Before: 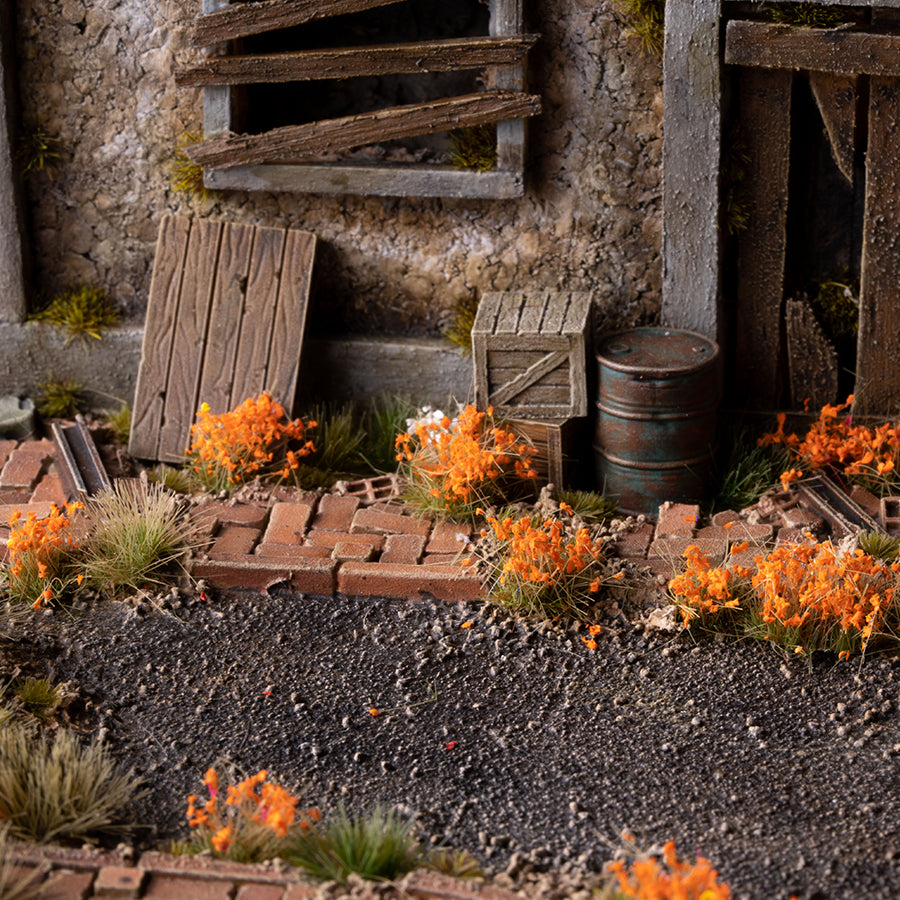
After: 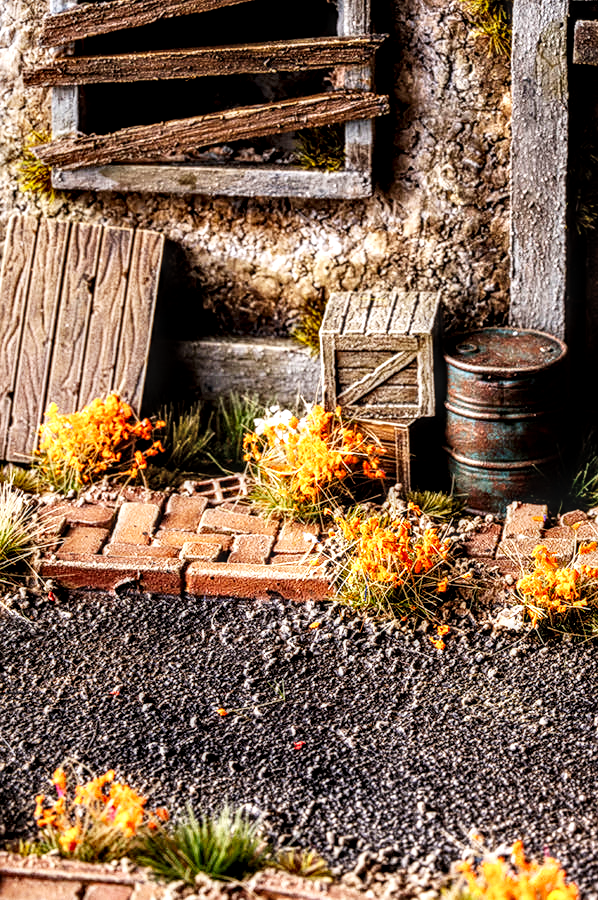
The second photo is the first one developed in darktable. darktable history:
contrast brightness saturation: saturation -0.04
sharpen: radius 1.272, amount 0.305, threshold 0
local contrast: highlights 0%, shadows 0%, detail 182%
crop: left 16.899%, right 16.556%
base curve: curves: ch0 [(0, 0) (0.007, 0.004) (0.027, 0.03) (0.046, 0.07) (0.207, 0.54) (0.442, 0.872) (0.673, 0.972) (1, 1)], preserve colors none
white balance: emerald 1
